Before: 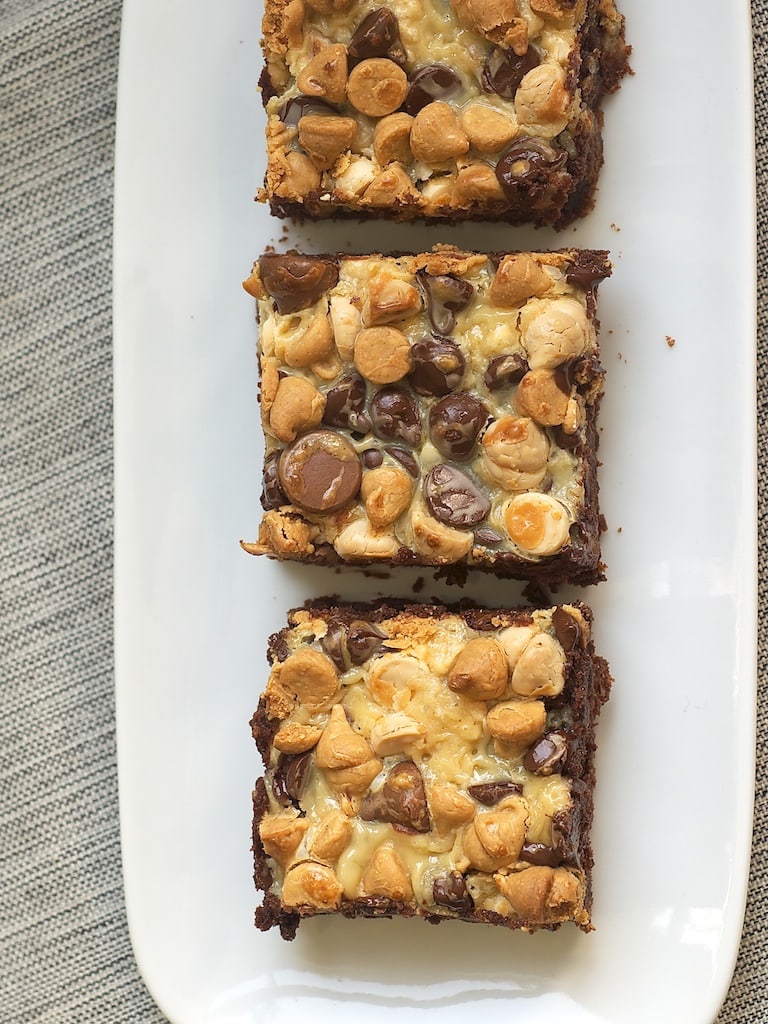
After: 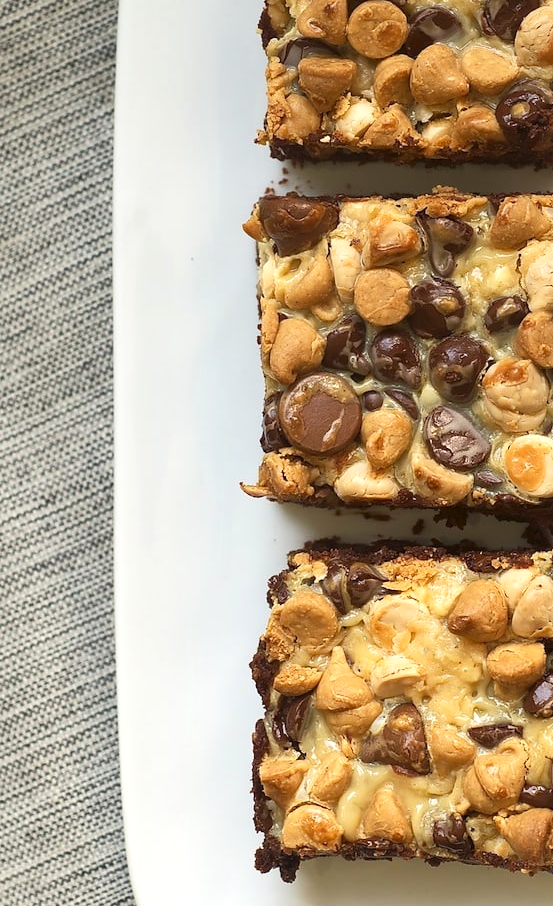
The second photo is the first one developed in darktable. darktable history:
exposure: exposure 0.203 EV, compensate highlight preservation false
crop: top 5.738%, right 27.902%, bottom 5.698%
tone curve: curves: ch0 [(0, 0) (0.003, 0.002) (0.011, 0.009) (0.025, 0.022) (0.044, 0.041) (0.069, 0.059) (0.1, 0.082) (0.136, 0.106) (0.177, 0.138) (0.224, 0.179) (0.277, 0.226) (0.335, 0.28) (0.399, 0.342) (0.468, 0.413) (0.543, 0.493) (0.623, 0.591) (0.709, 0.699) (0.801, 0.804) (0.898, 0.899) (1, 1)], color space Lab, independent channels, preserve colors none
